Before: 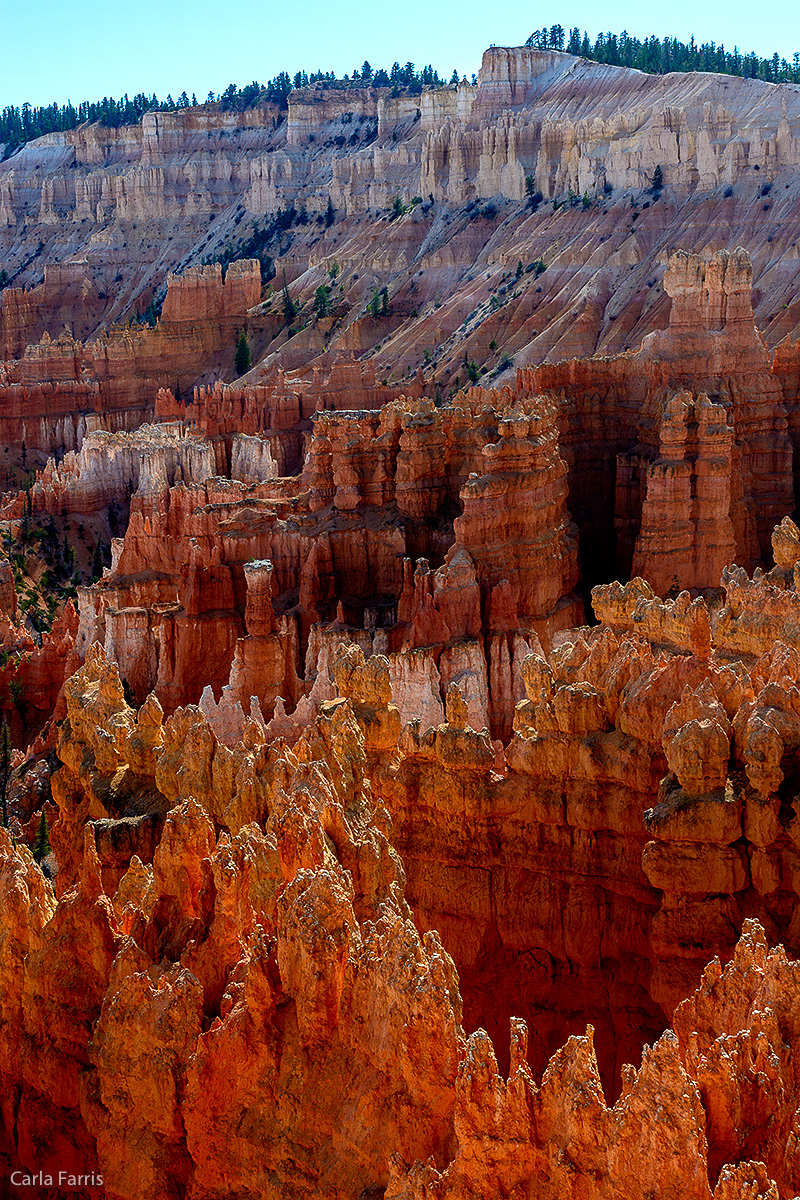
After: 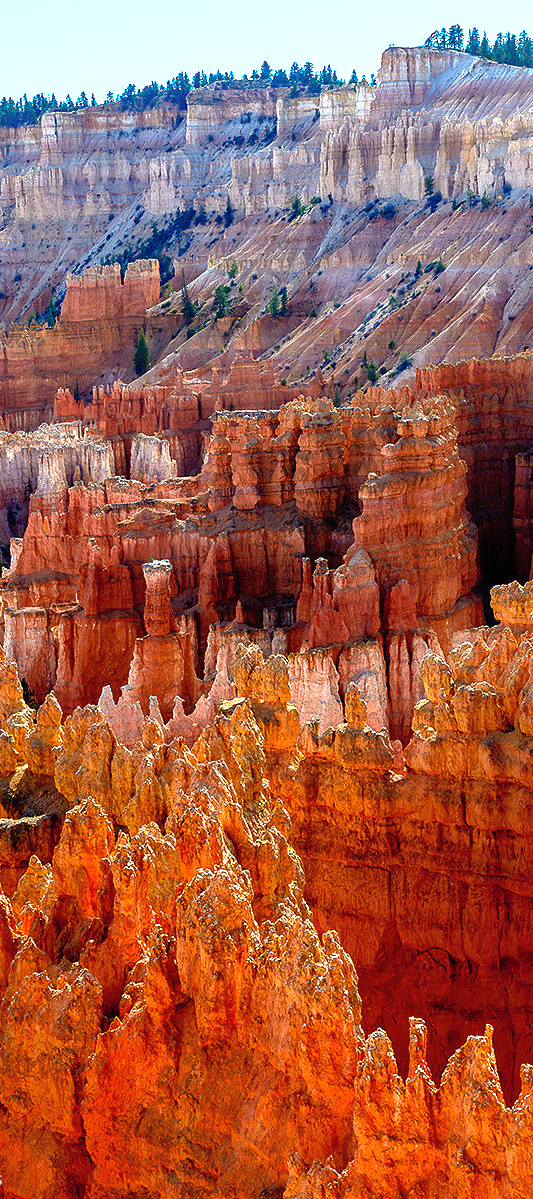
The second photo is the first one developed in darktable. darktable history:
exposure: black level correction 0, exposure 0.7 EV, compensate exposure bias true, compensate highlight preservation false
shadows and highlights: on, module defaults
crop and rotate: left 12.648%, right 20.685%
